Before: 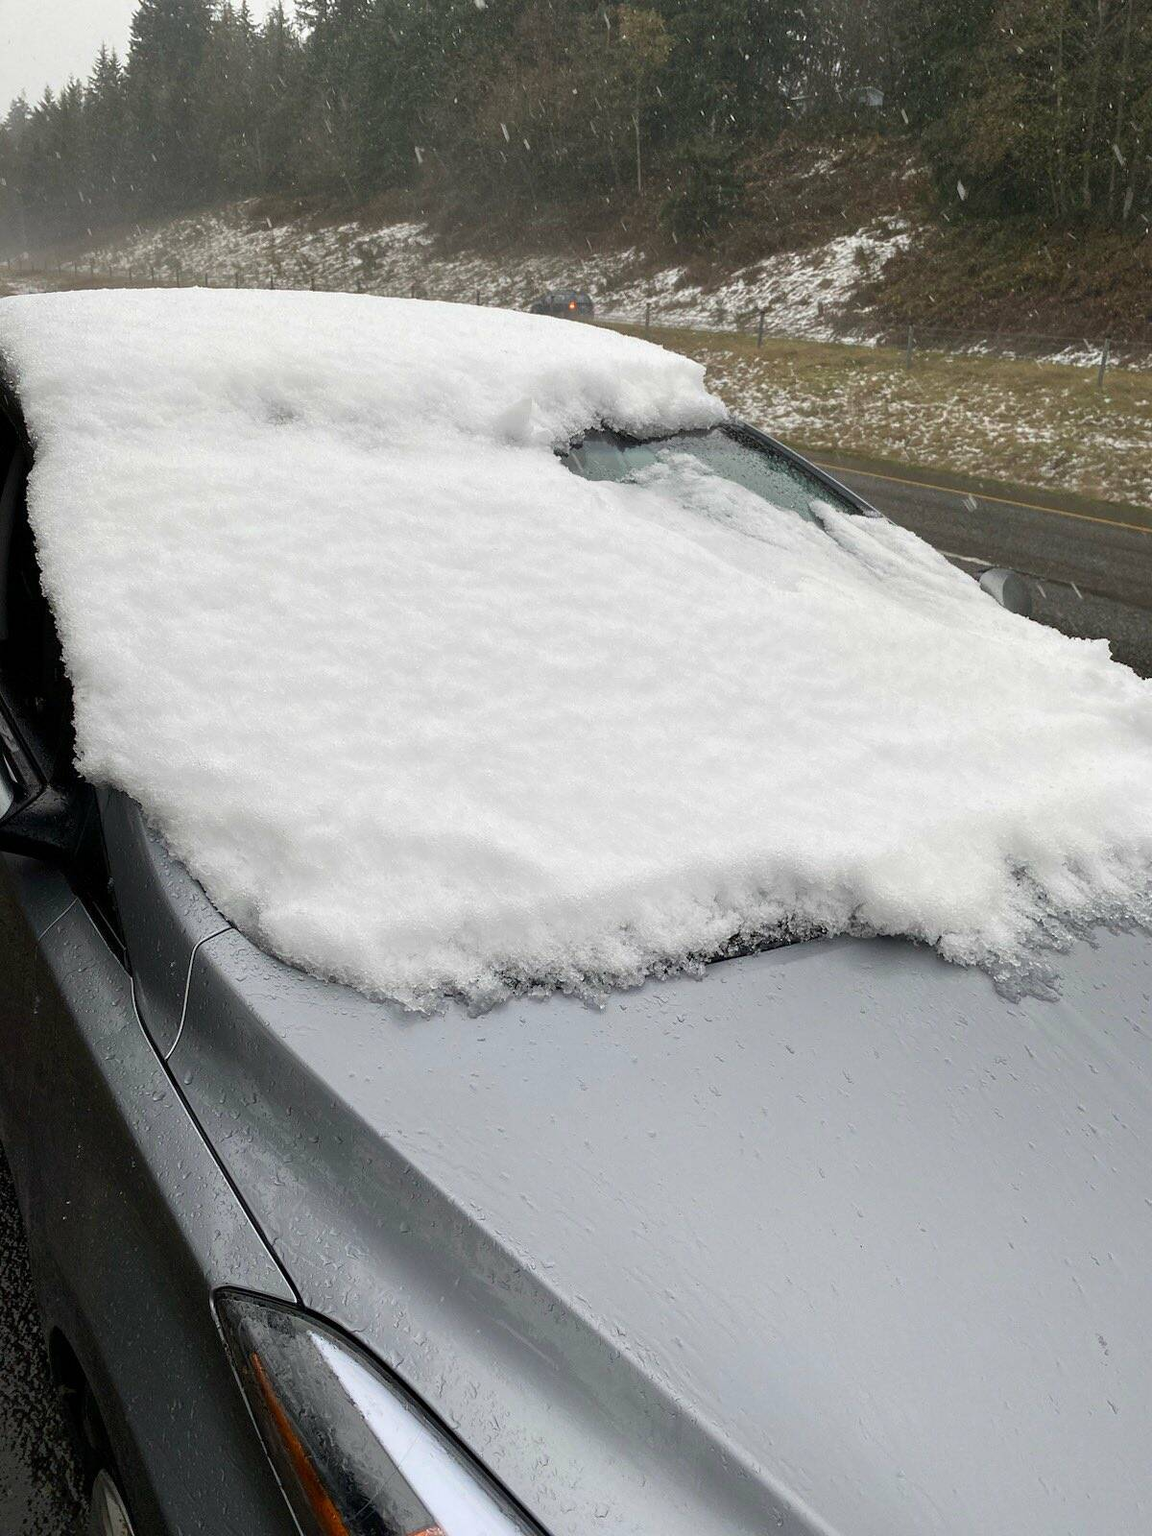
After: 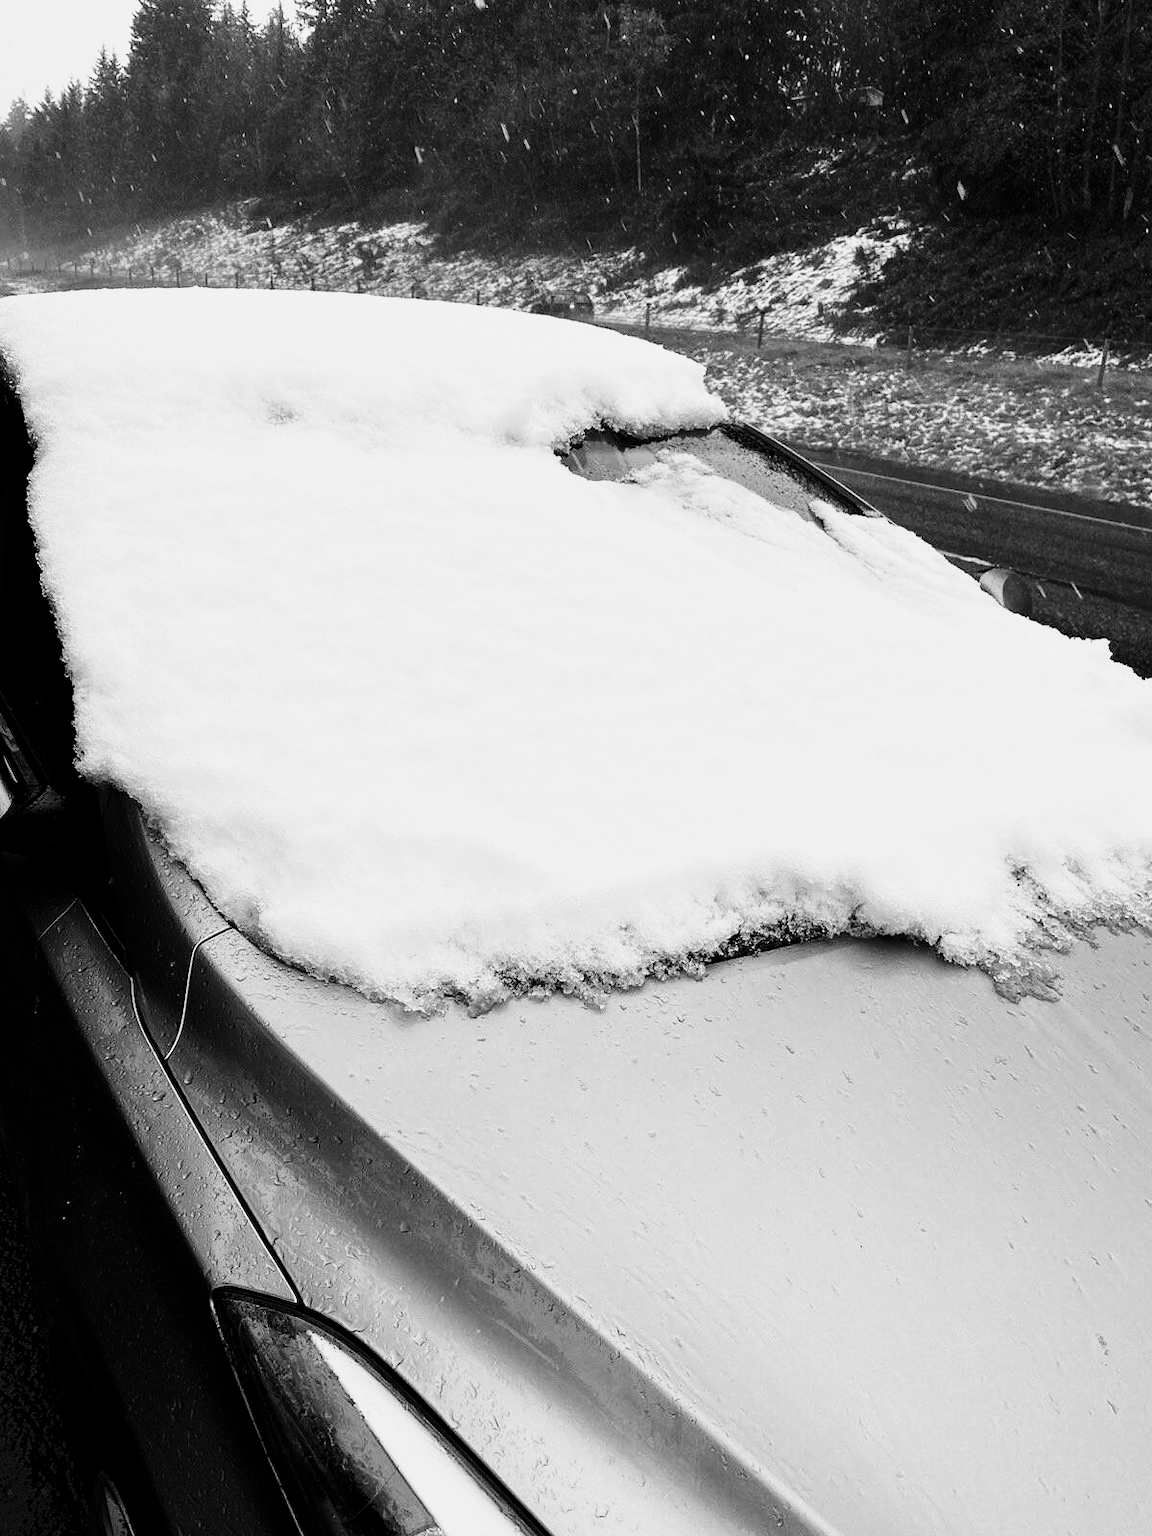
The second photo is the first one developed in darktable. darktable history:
base curve: curves: ch0 [(0, 0) (0.007, 0.004) (0.027, 0.03) (0.046, 0.07) (0.207, 0.54) (0.442, 0.872) (0.673, 0.972) (1, 1)], preserve colors none
contrast brightness saturation: contrast -0.039, brightness -0.59, saturation -0.987
